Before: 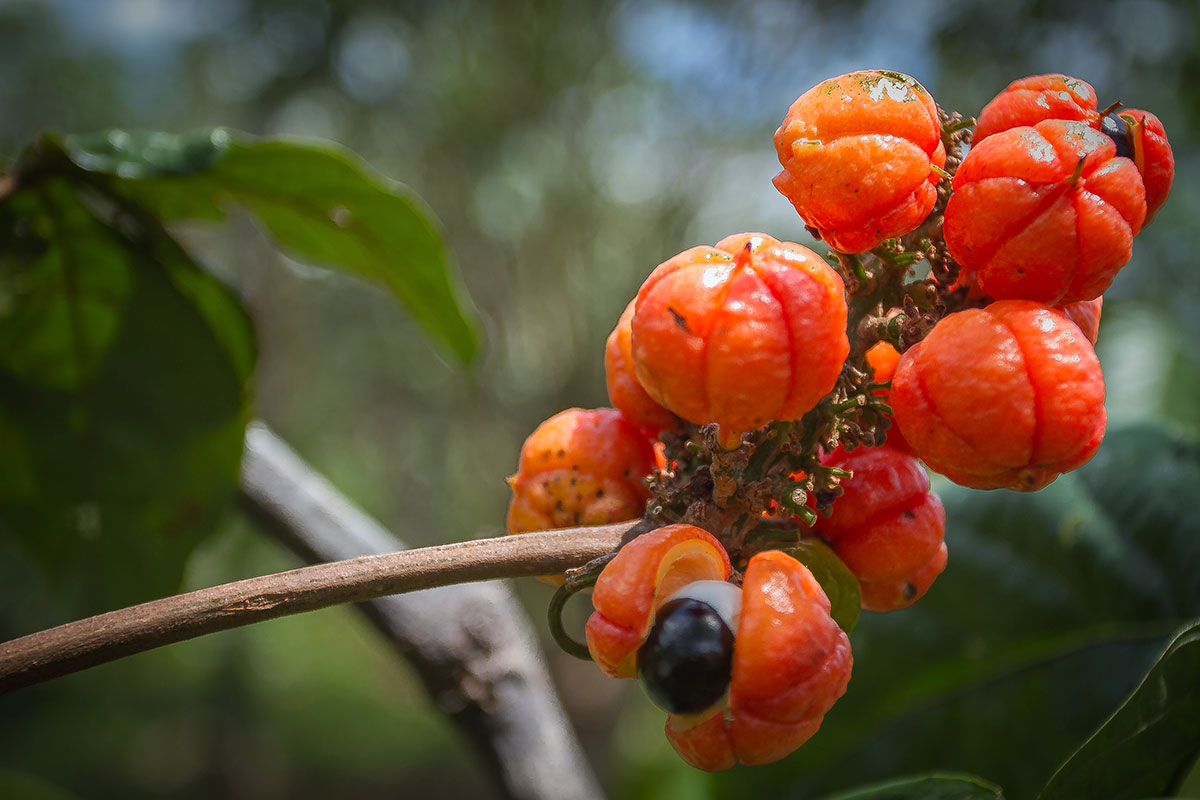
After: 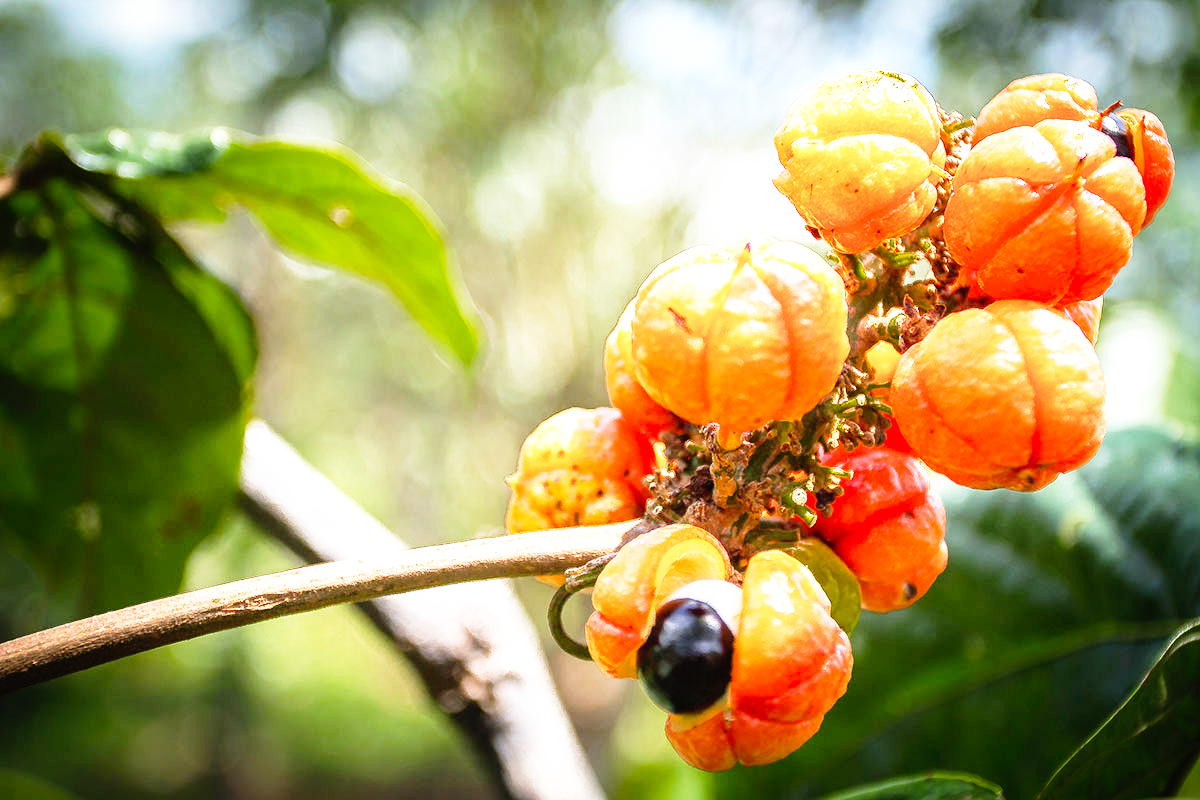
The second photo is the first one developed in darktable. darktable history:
color balance rgb: highlights gain › chroma 1.713%, highlights gain › hue 54.82°, perceptual saturation grading › global saturation 1.399%, perceptual saturation grading › highlights -1.208%, perceptual saturation grading › mid-tones 4.737%, perceptual saturation grading › shadows 8.126%
tone equalizer: -8 EV -0.732 EV, -7 EV -0.669 EV, -6 EV -0.604 EV, -5 EV -0.413 EV, -3 EV 0.394 EV, -2 EV 0.6 EV, -1 EV 0.697 EV, +0 EV 0.779 EV, mask exposure compensation -0.484 EV
exposure: black level correction 0, exposure 0.7 EV, compensate exposure bias true, compensate highlight preservation false
base curve: curves: ch0 [(0, 0) (0.012, 0.01) (0.073, 0.168) (0.31, 0.711) (0.645, 0.957) (1, 1)], preserve colors none
